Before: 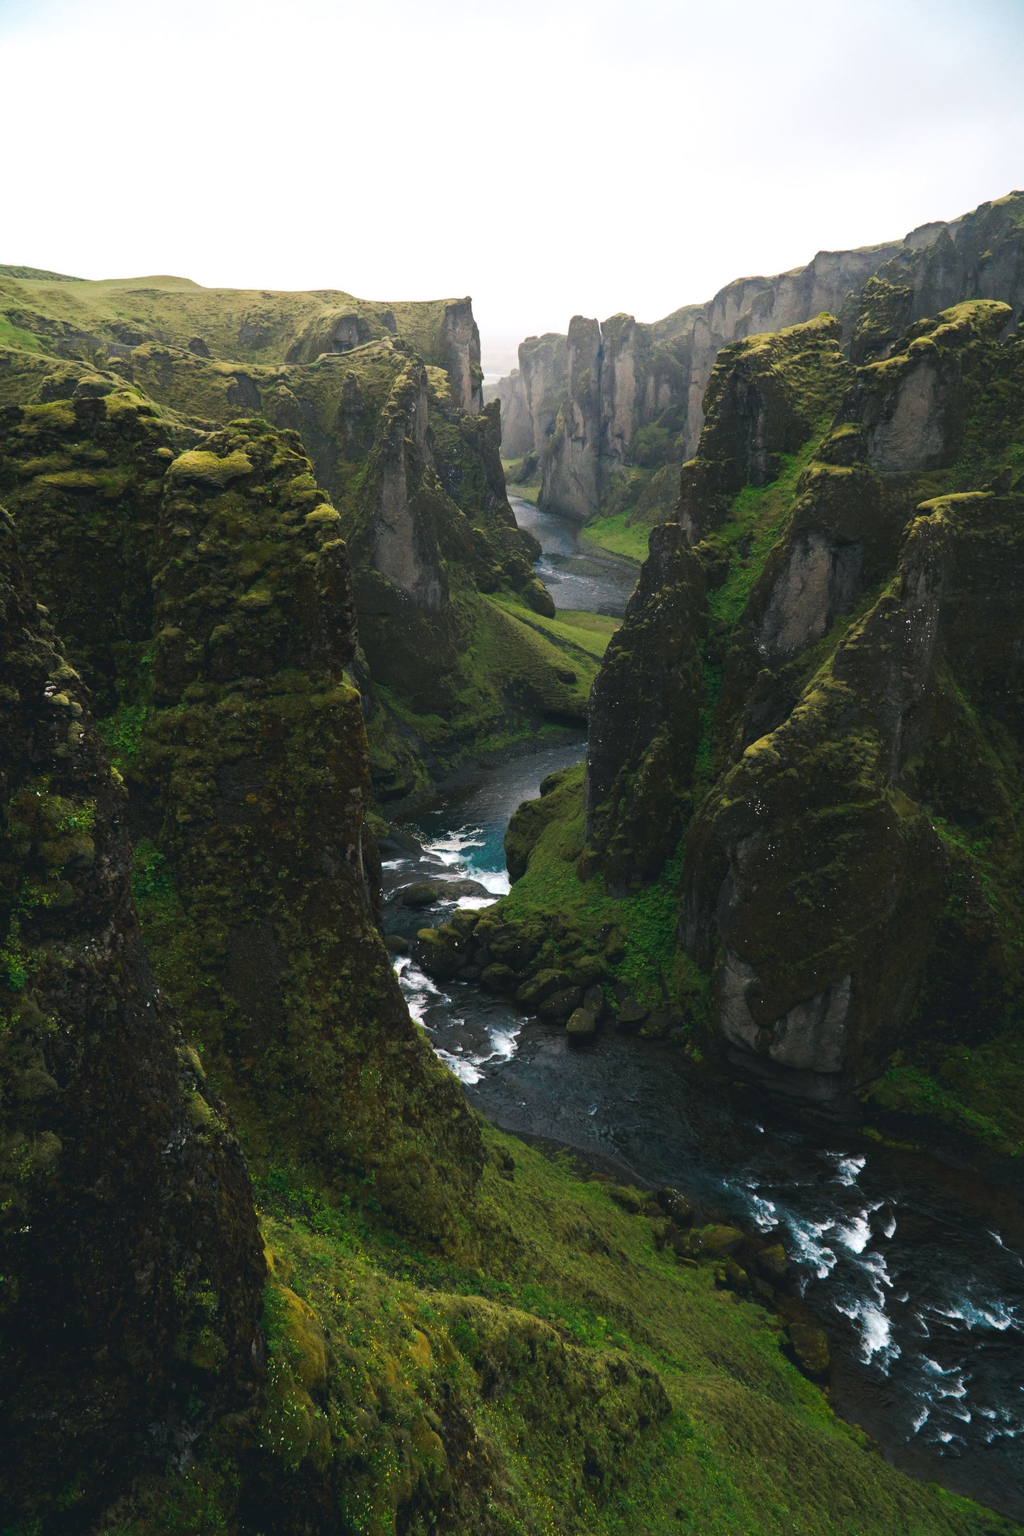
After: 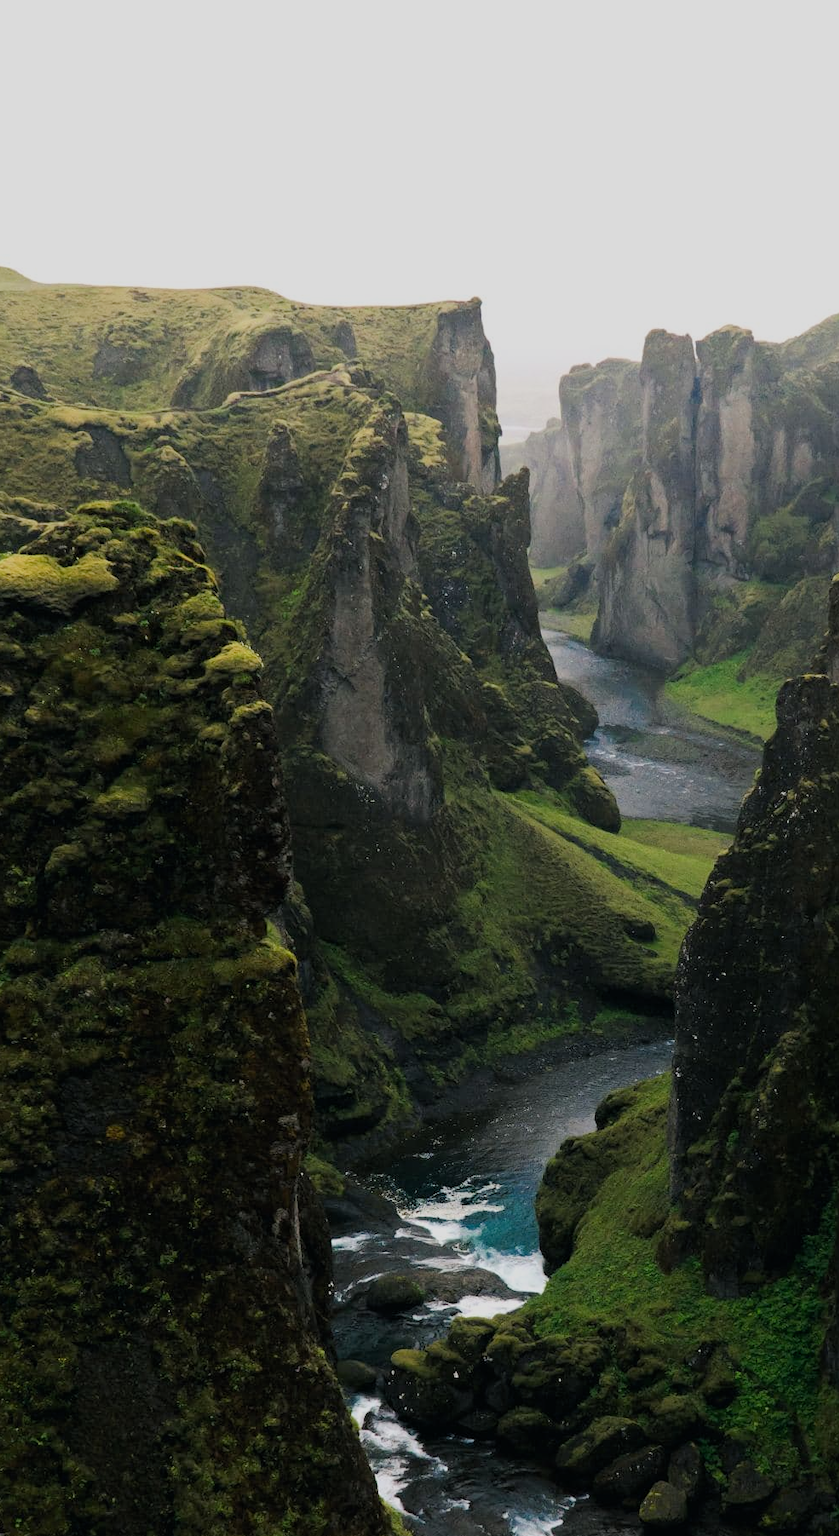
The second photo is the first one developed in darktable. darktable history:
filmic rgb: hardness 4.17
exposure: black level correction 0.004, exposure 0.014 EV, compensate highlight preservation false
tone equalizer: on, module defaults
crop: left 17.835%, top 7.675%, right 32.881%, bottom 32.213%
